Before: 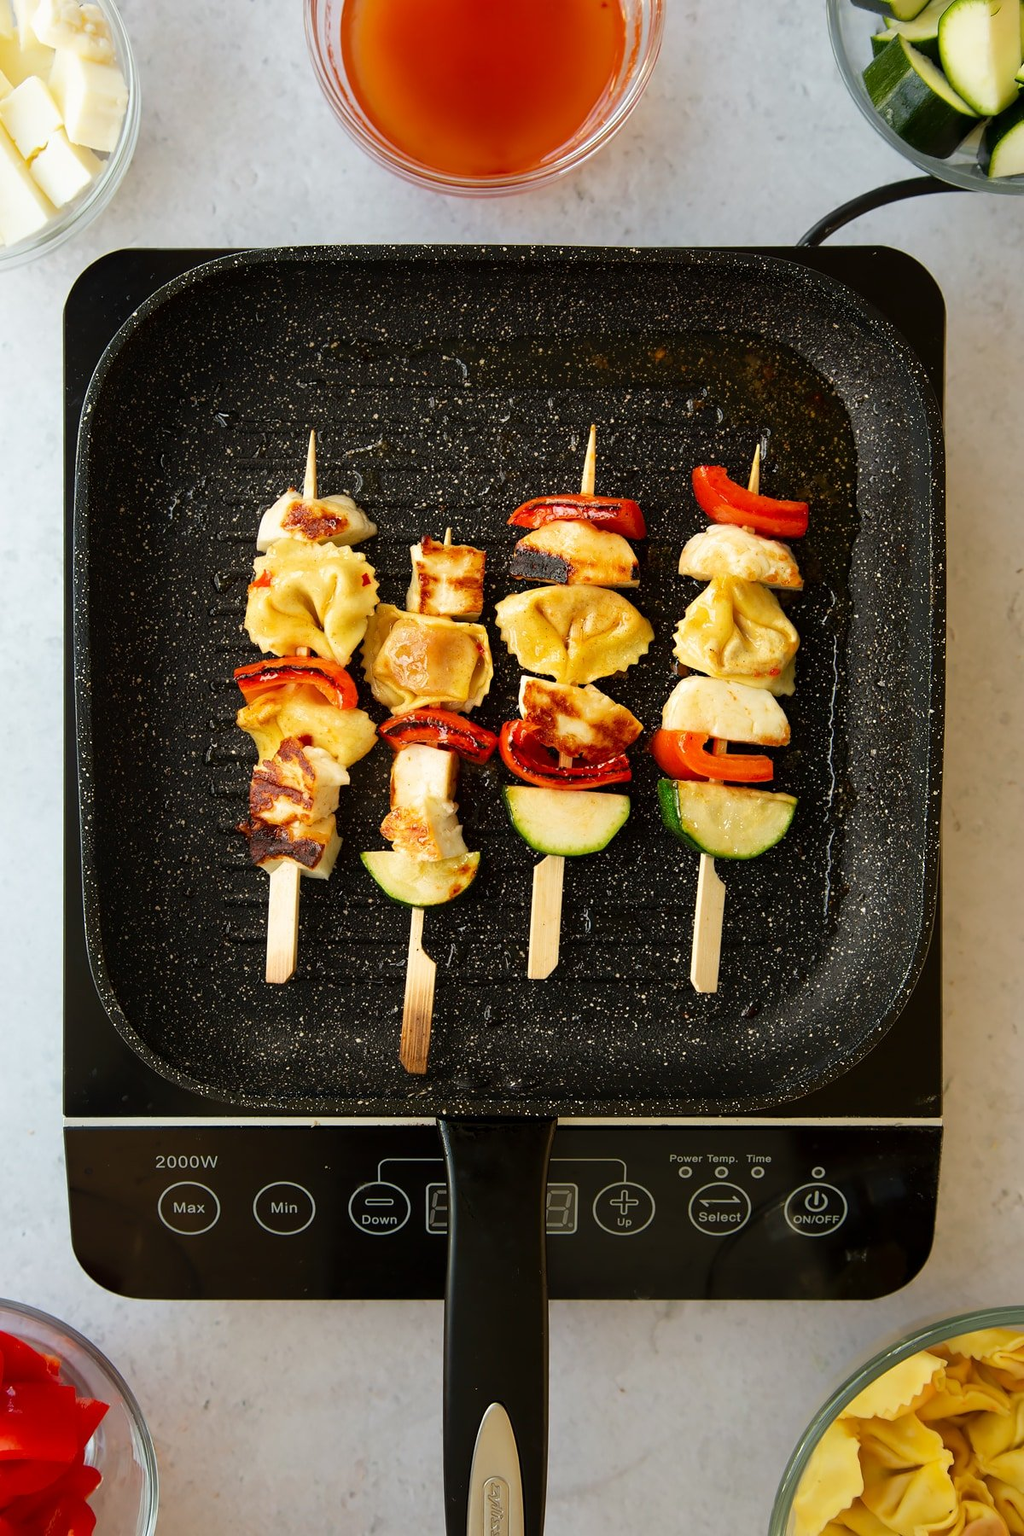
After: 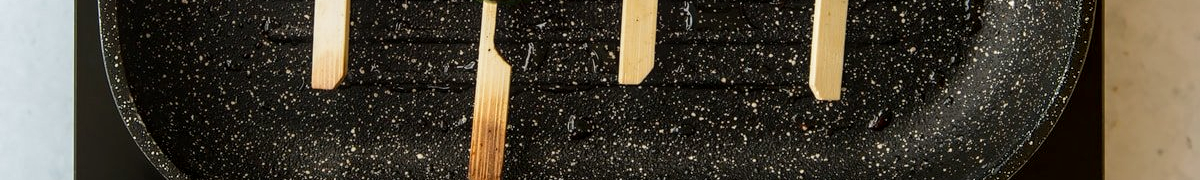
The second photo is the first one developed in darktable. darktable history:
local contrast: highlights 40%, shadows 60%, detail 136%, midtone range 0.514
crop and rotate: top 59.084%, bottom 30.916%
